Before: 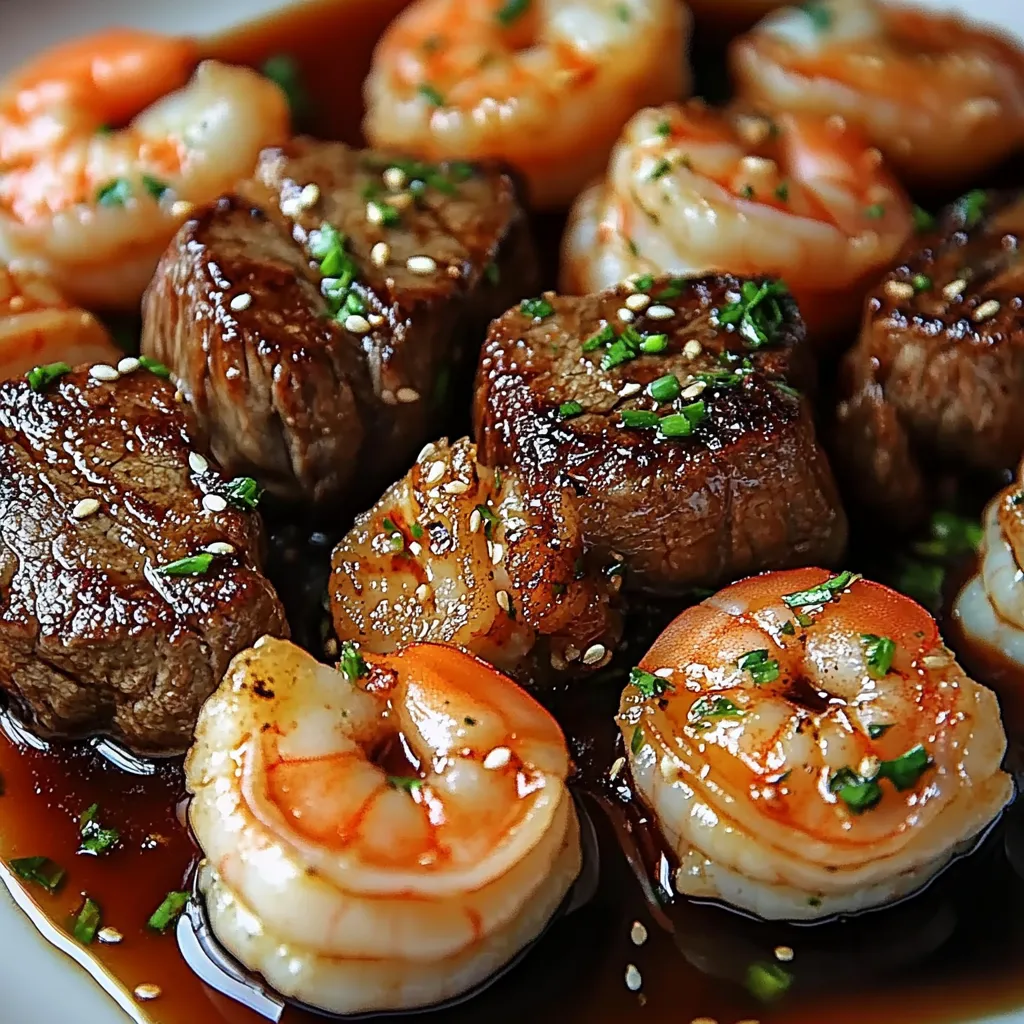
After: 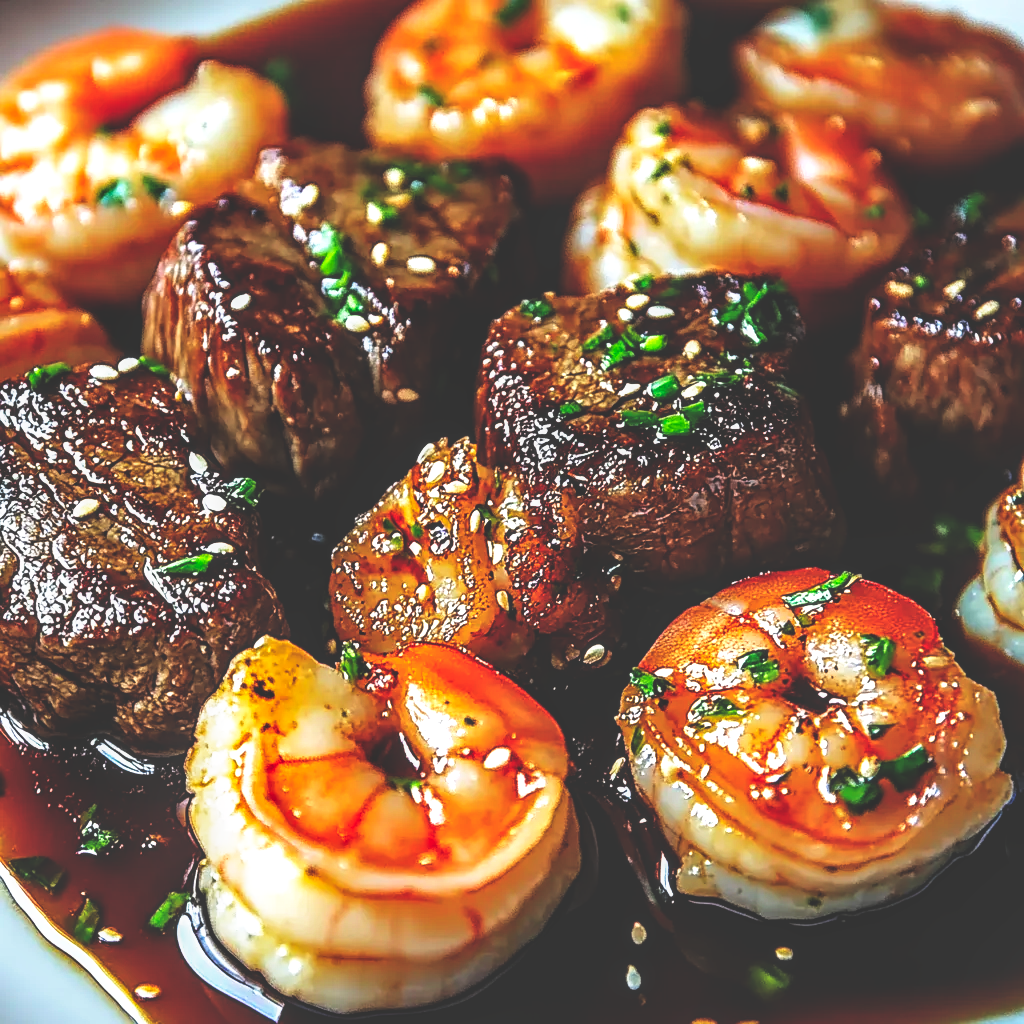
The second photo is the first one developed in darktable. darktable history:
local contrast: detail 130%
color balance rgb: perceptual saturation grading › global saturation 20%, global vibrance 10%
base curve: curves: ch0 [(0, 0.036) (0.007, 0.037) (0.604, 0.887) (1, 1)], preserve colors none
